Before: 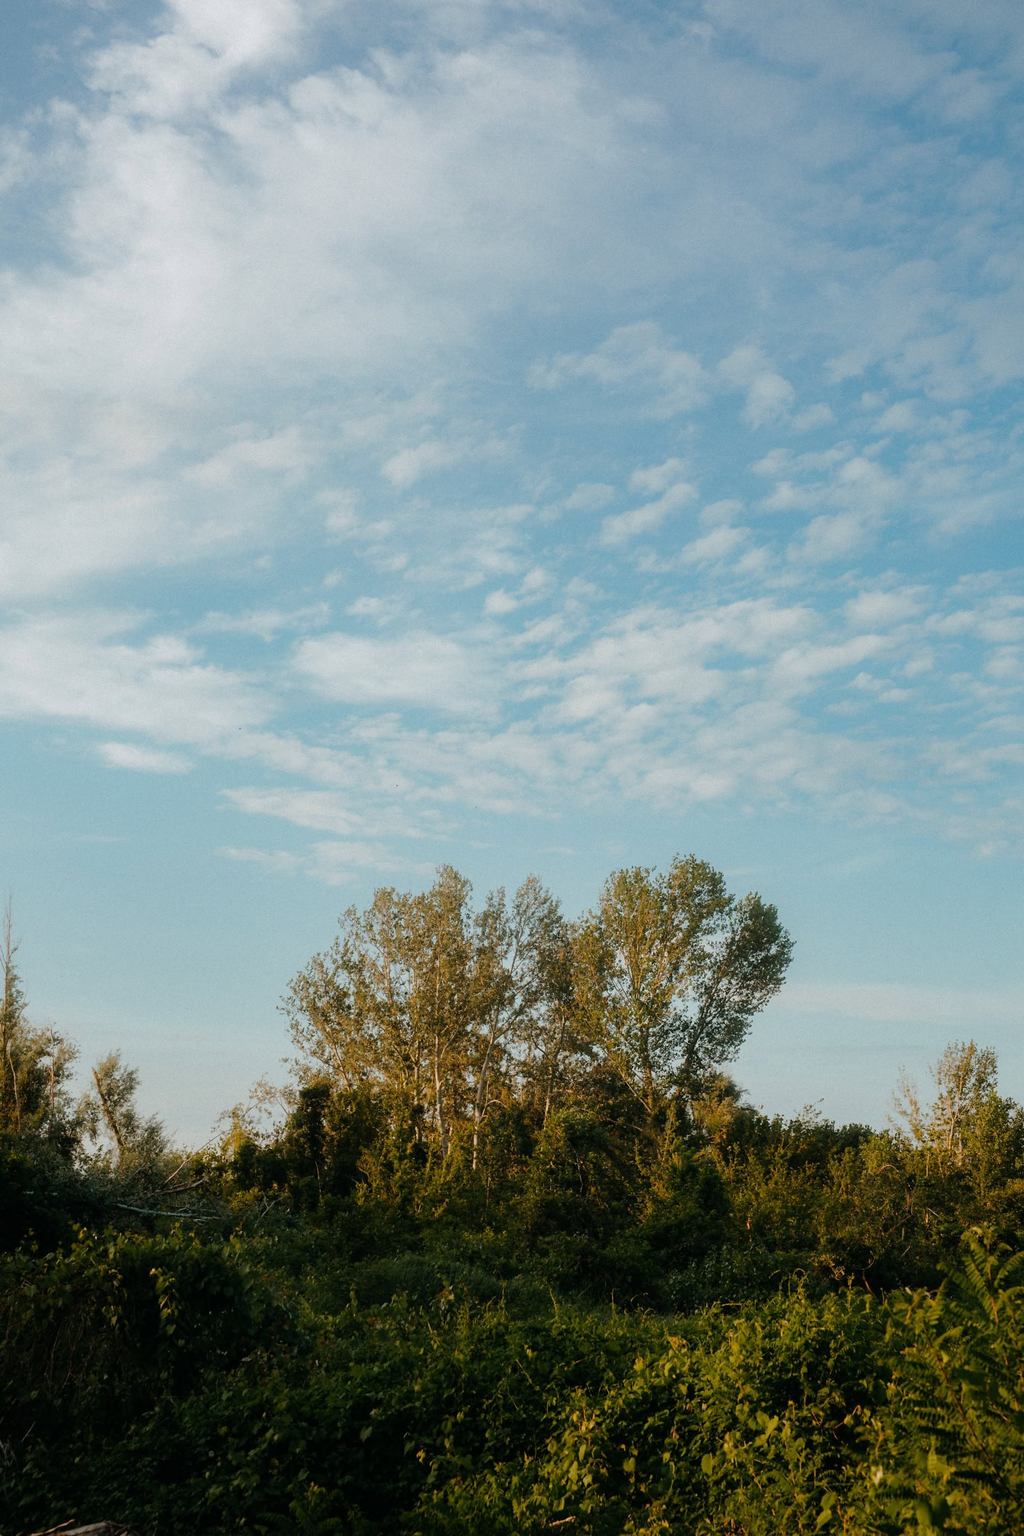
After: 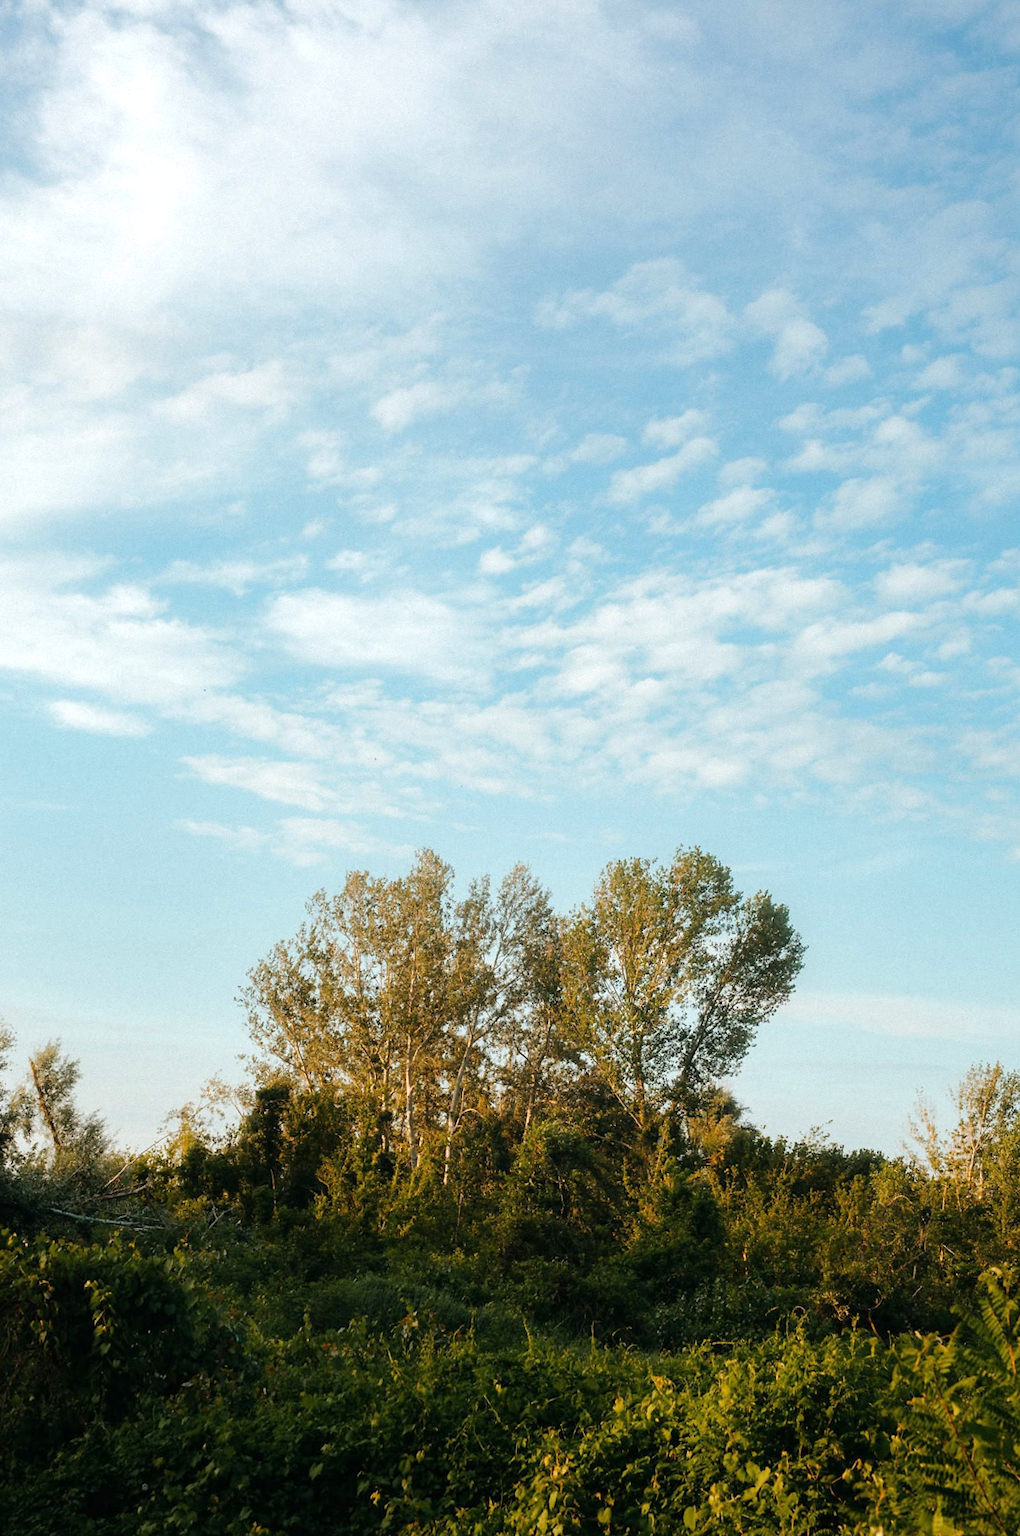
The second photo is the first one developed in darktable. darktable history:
crop and rotate: angle -2.04°, left 3.092%, top 3.691%, right 1.538%, bottom 0.689%
exposure: exposure 0.586 EV, compensate highlight preservation false
